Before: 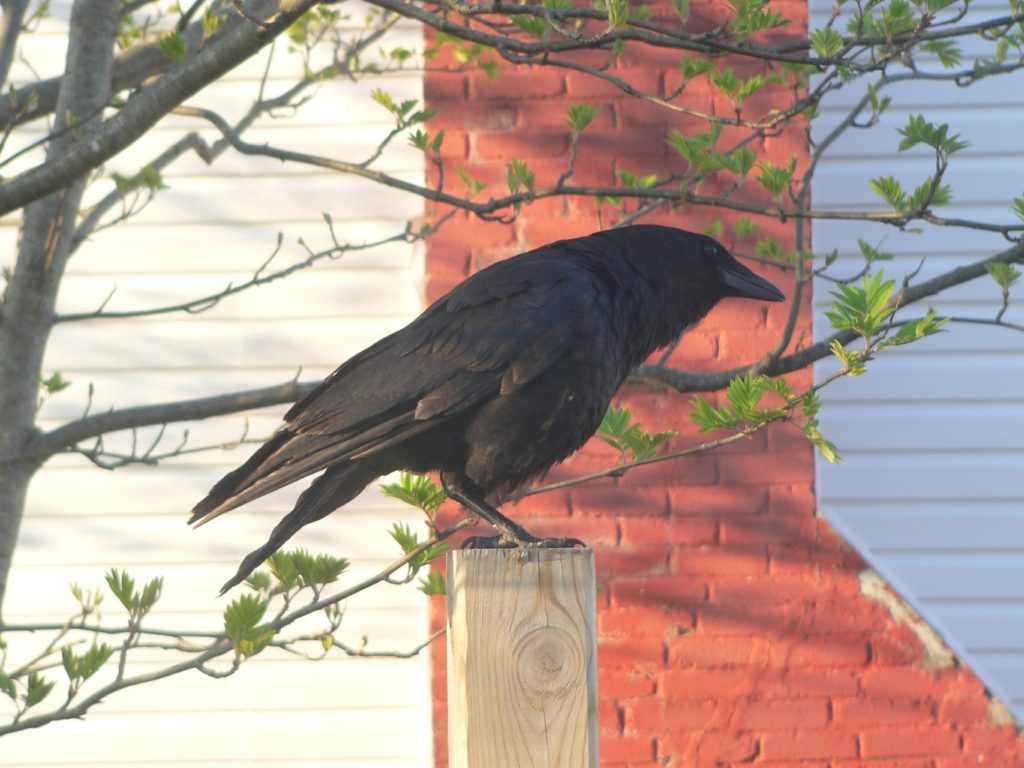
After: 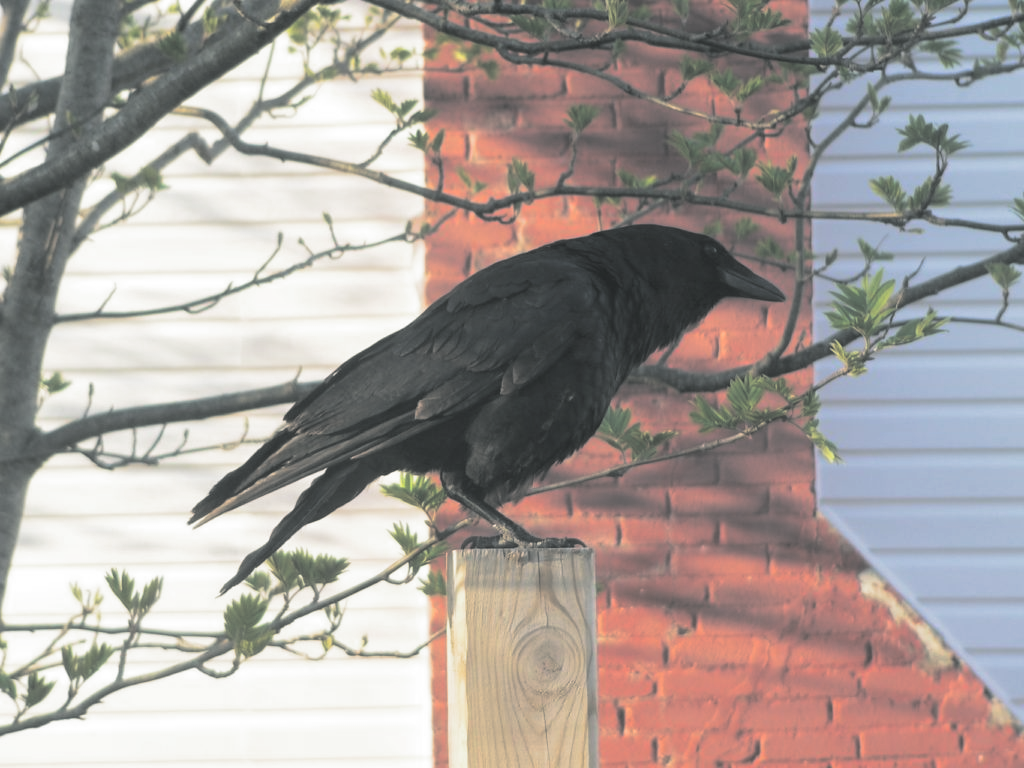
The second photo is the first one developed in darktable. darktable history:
split-toning: shadows › hue 190.8°, shadows › saturation 0.05, highlights › hue 54°, highlights › saturation 0.05, compress 0%
tone equalizer: on, module defaults
